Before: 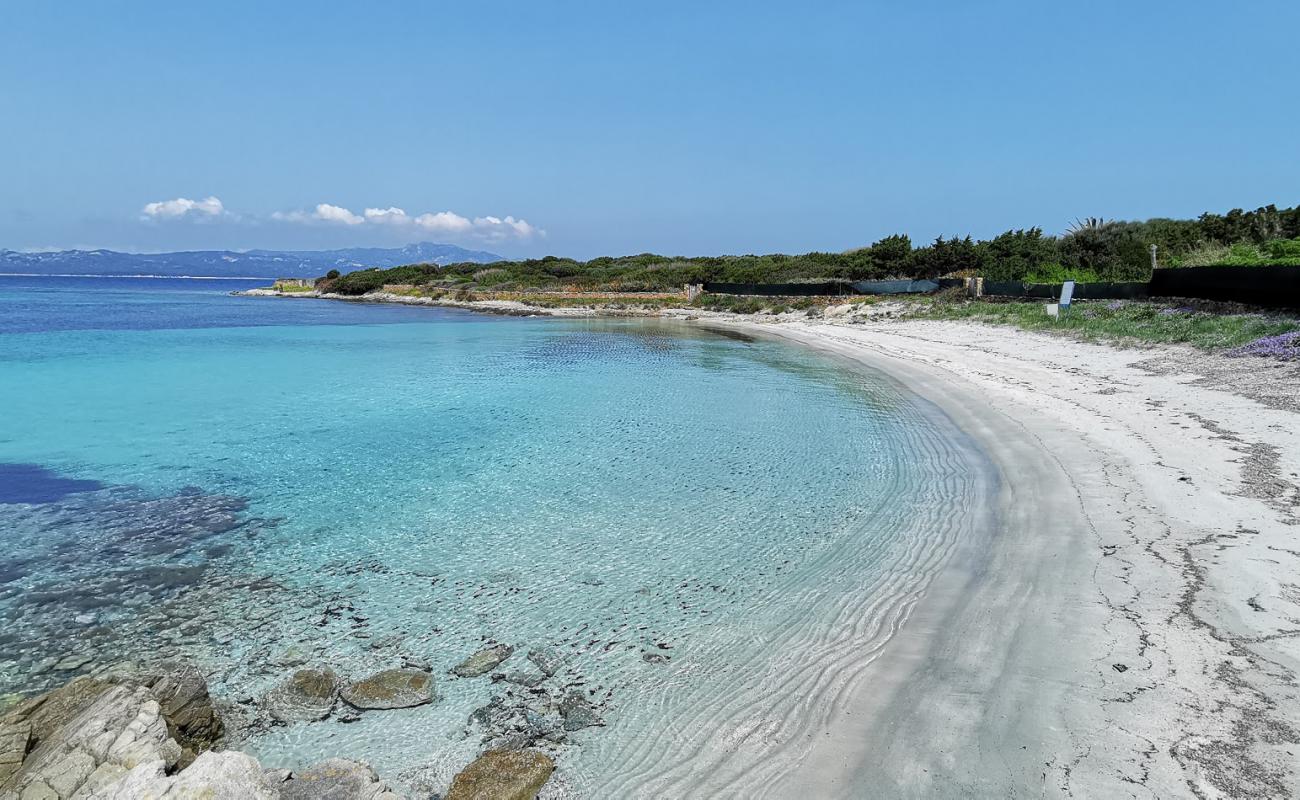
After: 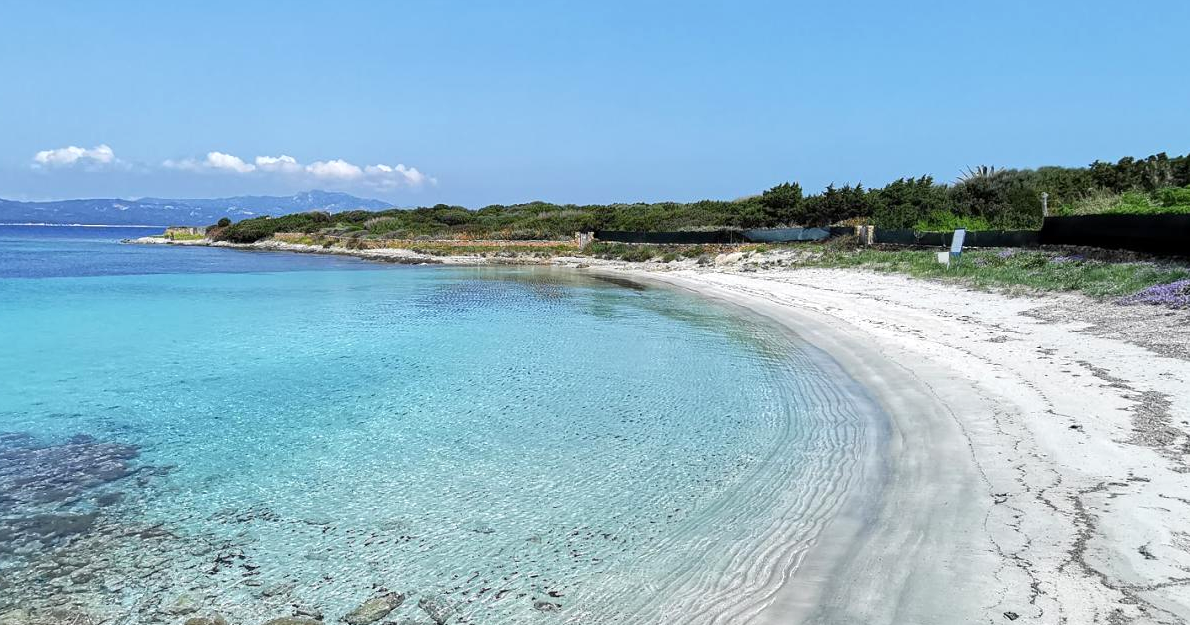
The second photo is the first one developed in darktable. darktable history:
crop: left 8.414%, top 6.615%, bottom 15.233%
exposure: exposure 0.298 EV, compensate exposure bias true, compensate highlight preservation false
